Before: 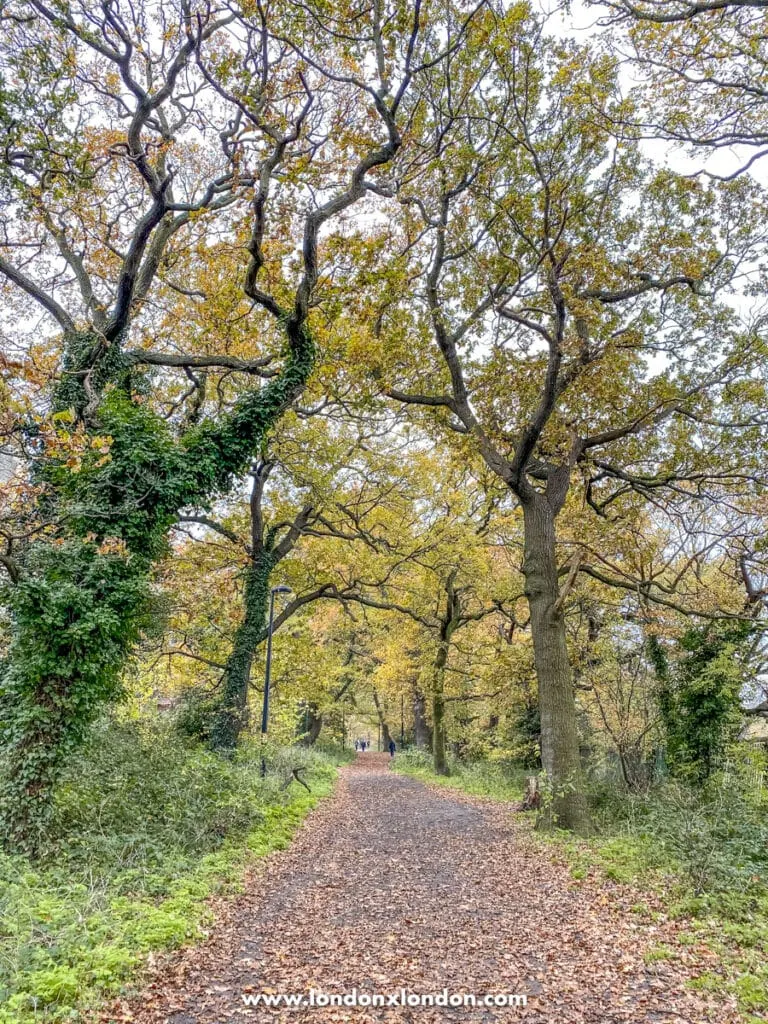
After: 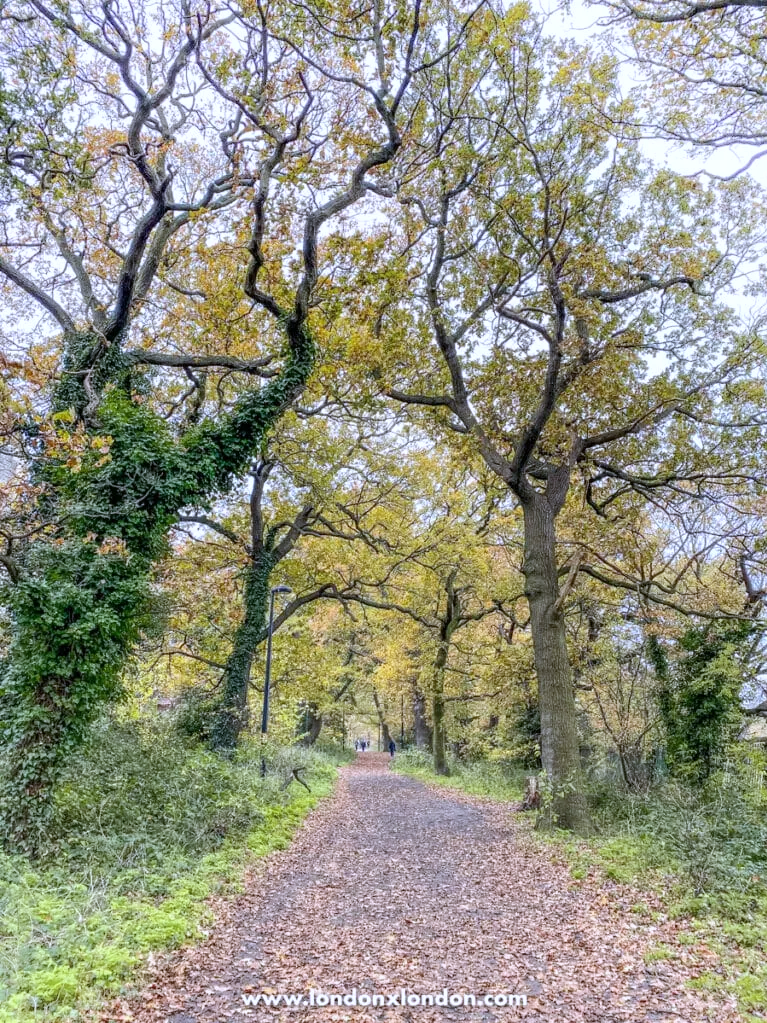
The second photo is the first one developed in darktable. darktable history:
local contrast: mode bilateral grid, contrast 10, coarseness 25, detail 115%, midtone range 0.2
shadows and highlights: shadows -90, highlights 90, soften with gaussian
white balance: red 0.967, blue 1.119, emerald 0.756
